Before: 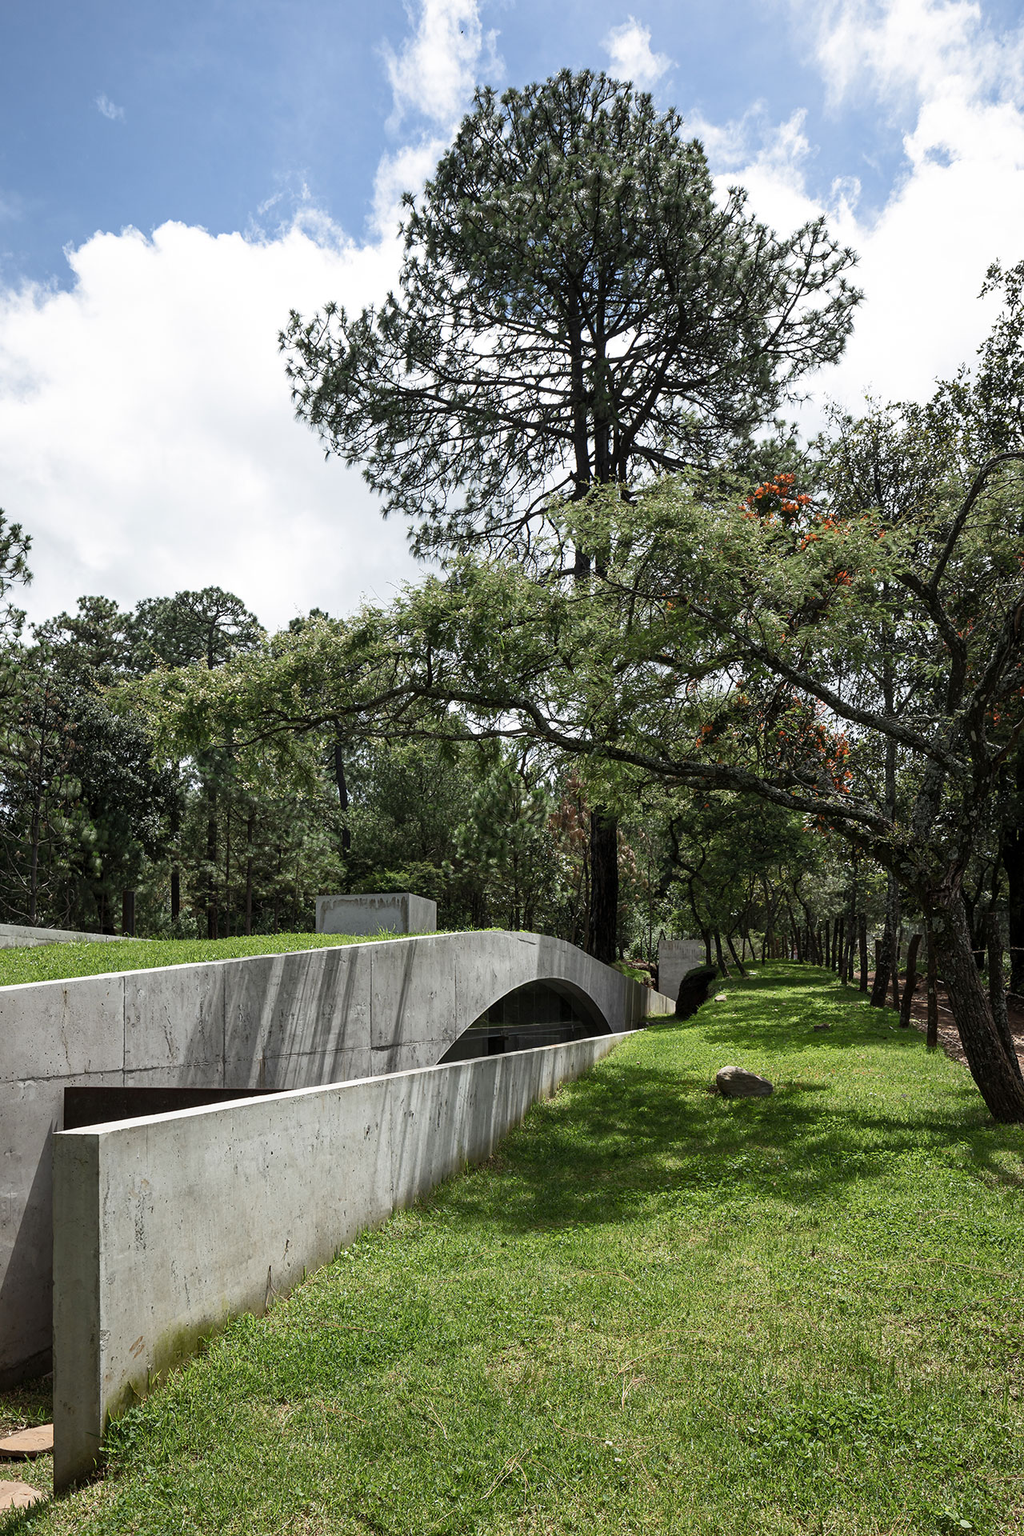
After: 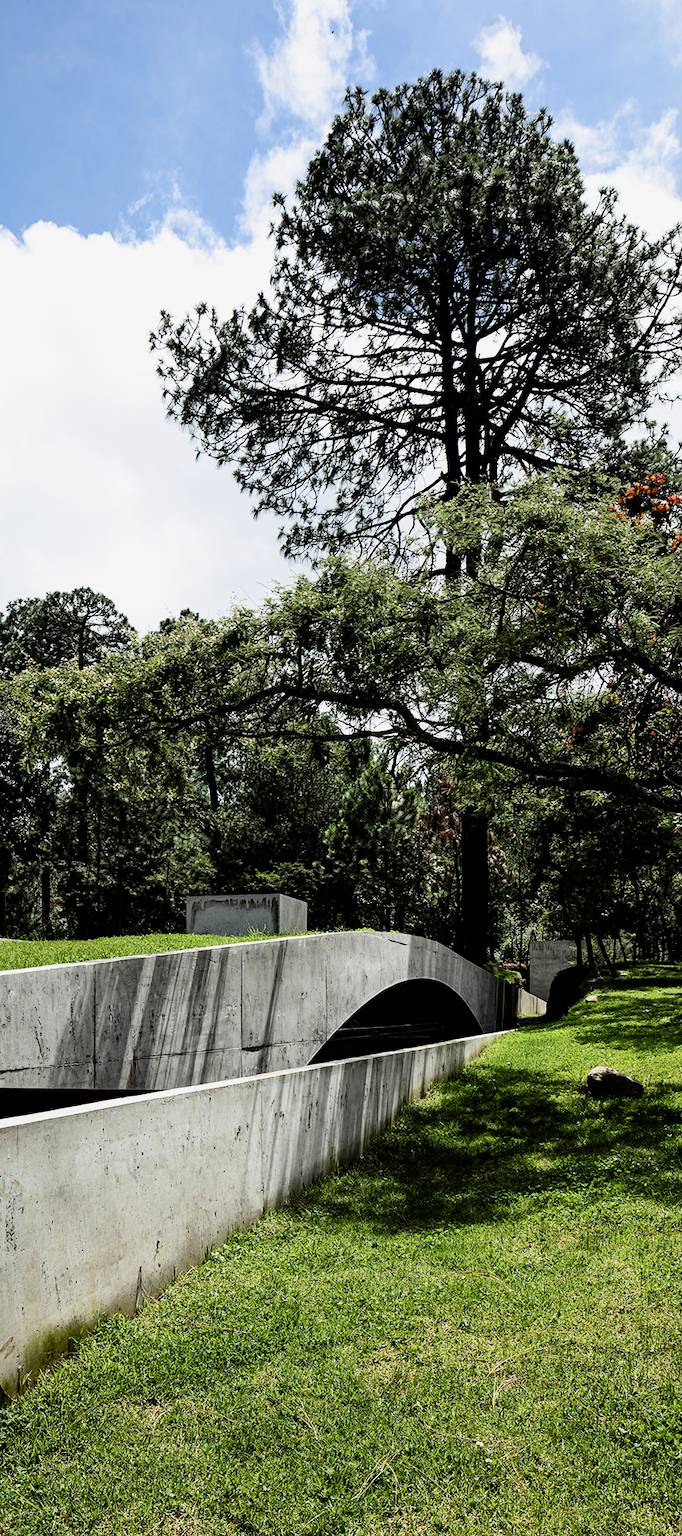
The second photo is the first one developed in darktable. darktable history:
color balance rgb: perceptual saturation grading › global saturation 20%, global vibrance 10%
crop and rotate: left 12.673%, right 20.66%
filmic rgb: black relative exposure -4 EV, white relative exposure 3 EV, hardness 3.02, contrast 1.5
